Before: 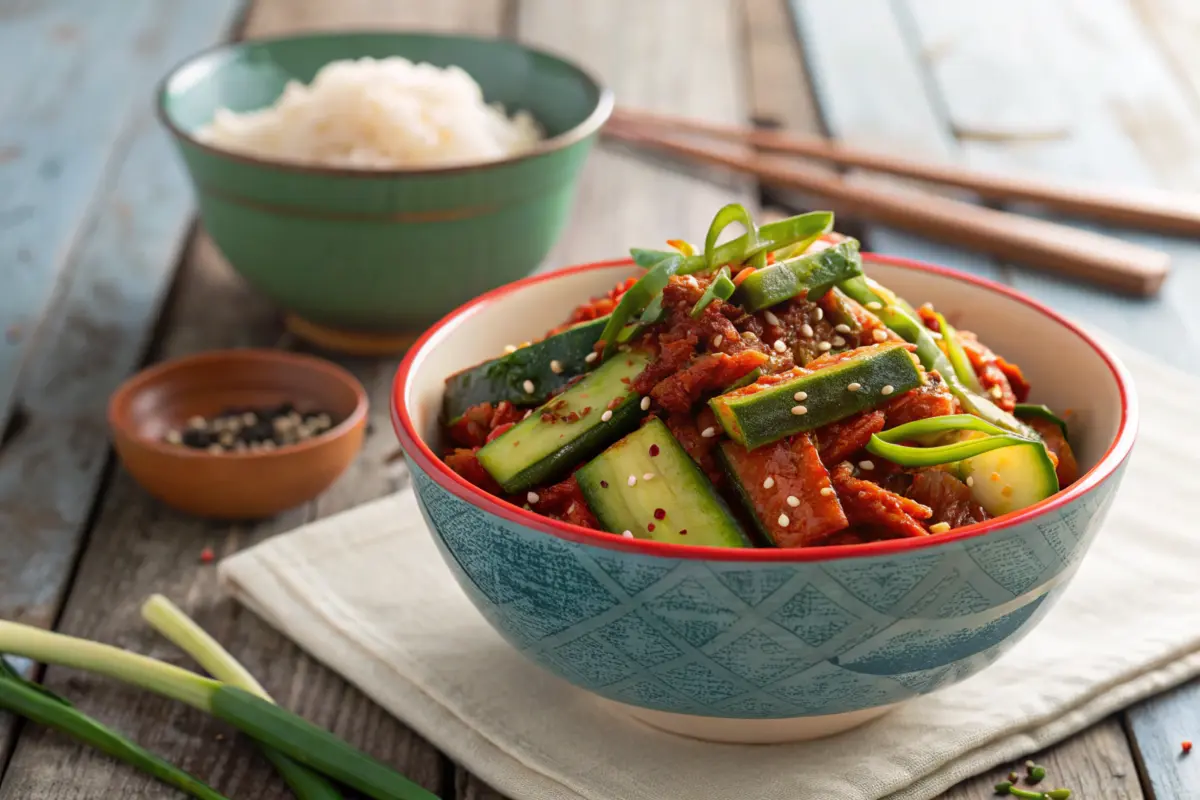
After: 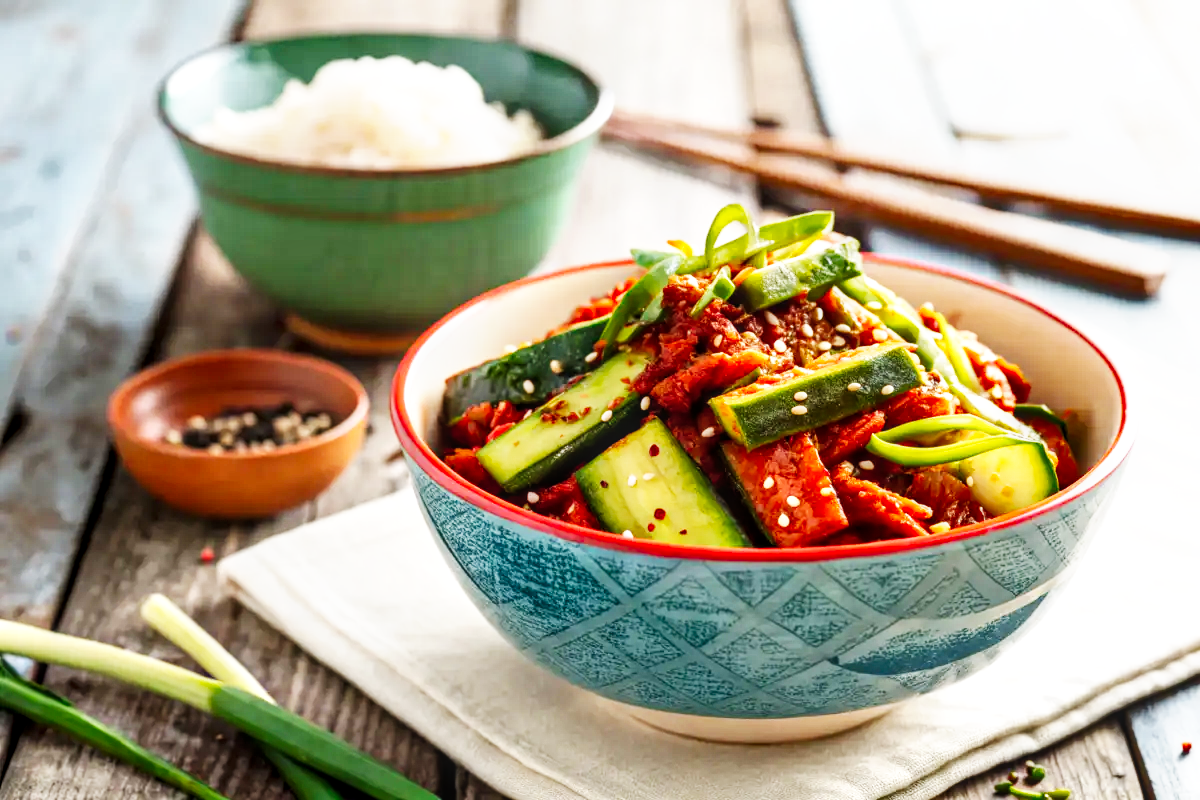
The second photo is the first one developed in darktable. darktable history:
local contrast: on, module defaults
base curve: curves: ch0 [(0, 0) (0.007, 0.004) (0.027, 0.03) (0.046, 0.07) (0.207, 0.54) (0.442, 0.872) (0.673, 0.972) (1, 1)], preserve colors none
shadows and highlights: soften with gaussian
